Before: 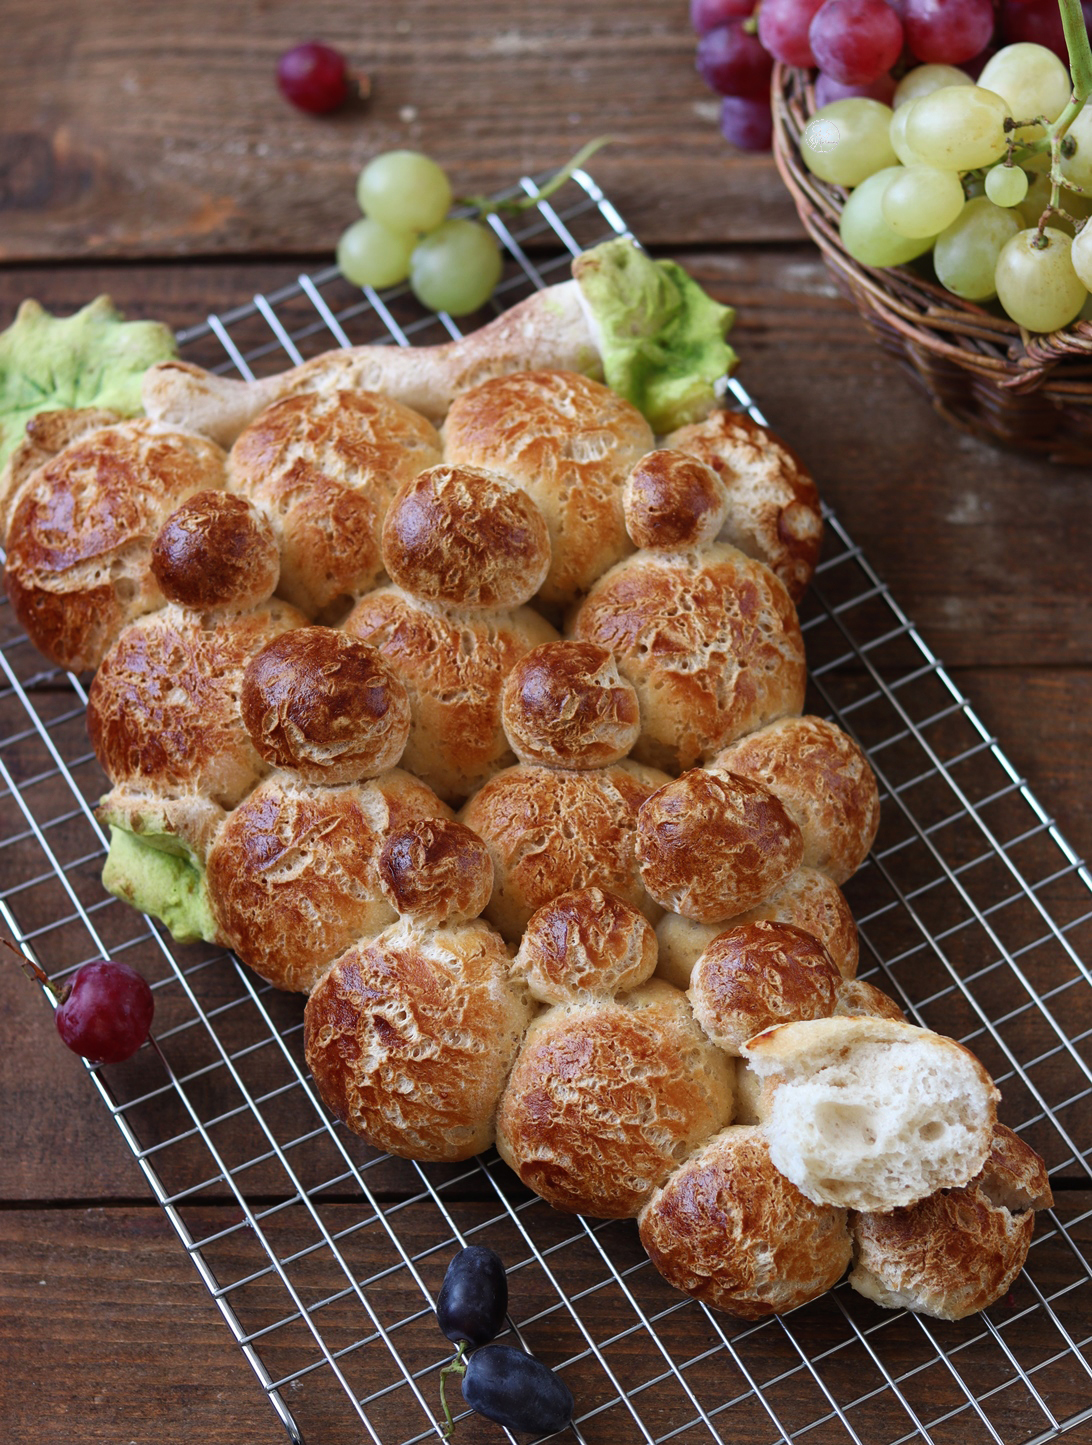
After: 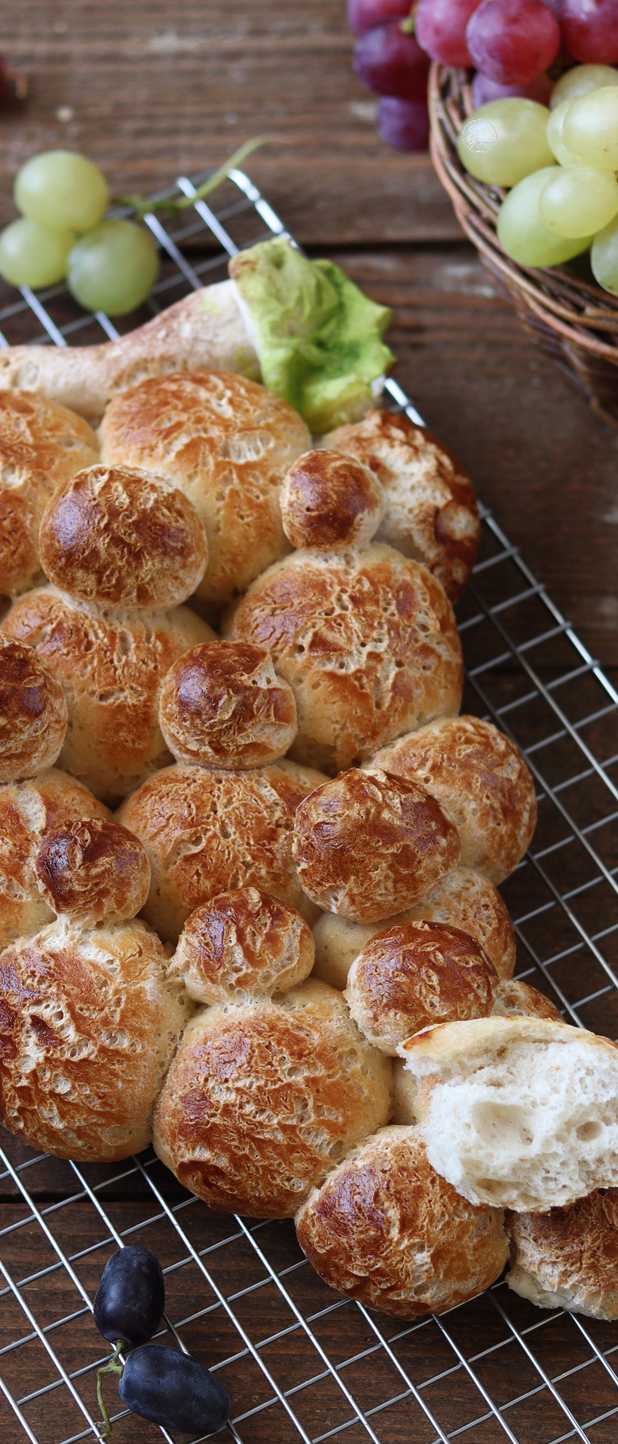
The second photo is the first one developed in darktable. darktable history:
crop: left 31.458%, top 0%, right 11.876%
contrast brightness saturation: saturation -0.05
